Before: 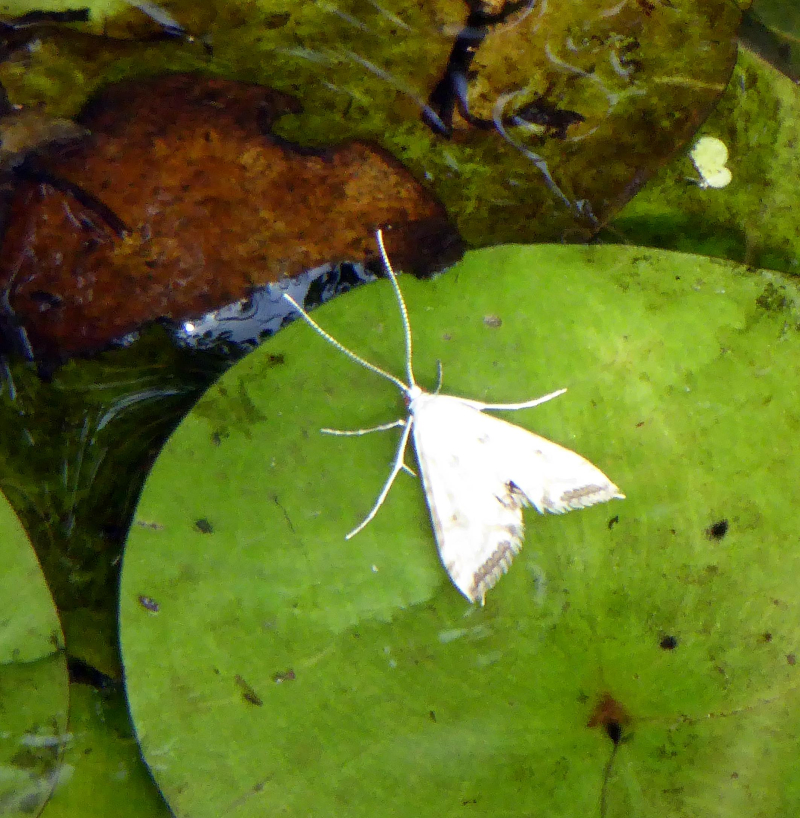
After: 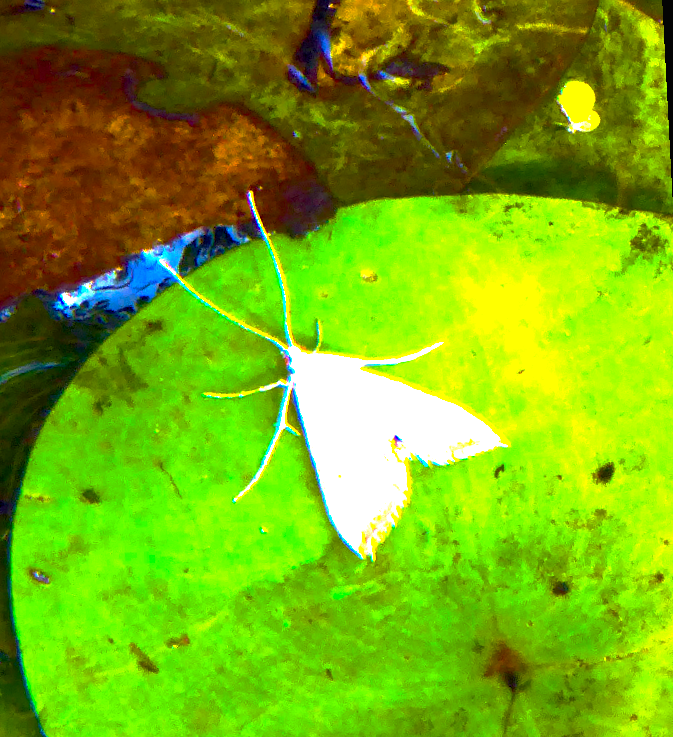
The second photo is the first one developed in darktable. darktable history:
crop and rotate: left 14.584%
color balance rgb: linear chroma grading › global chroma 20%, perceptual saturation grading › global saturation 65%, perceptual saturation grading › highlights 50%, perceptual saturation grading › shadows 30%, perceptual brilliance grading › global brilliance 12%, perceptual brilliance grading › highlights 15%, global vibrance 20%
base curve: curves: ch0 [(0, 0) (0.595, 0.418) (1, 1)], preserve colors none
tone equalizer: on, module defaults
rotate and perspective: rotation -3°, crop left 0.031, crop right 0.968, crop top 0.07, crop bottom 0.93
rgb curve: curves: ch0 [(0, 0) (0.072, 0.166) (0.217, 0.293) (0.414, 0.42) (1, 1)], compensate middle gray true, preserve colors basic power
exposure: black level correction 0, exposure 1 EV, compensate exposure bias true, compensate highlight preservation false
